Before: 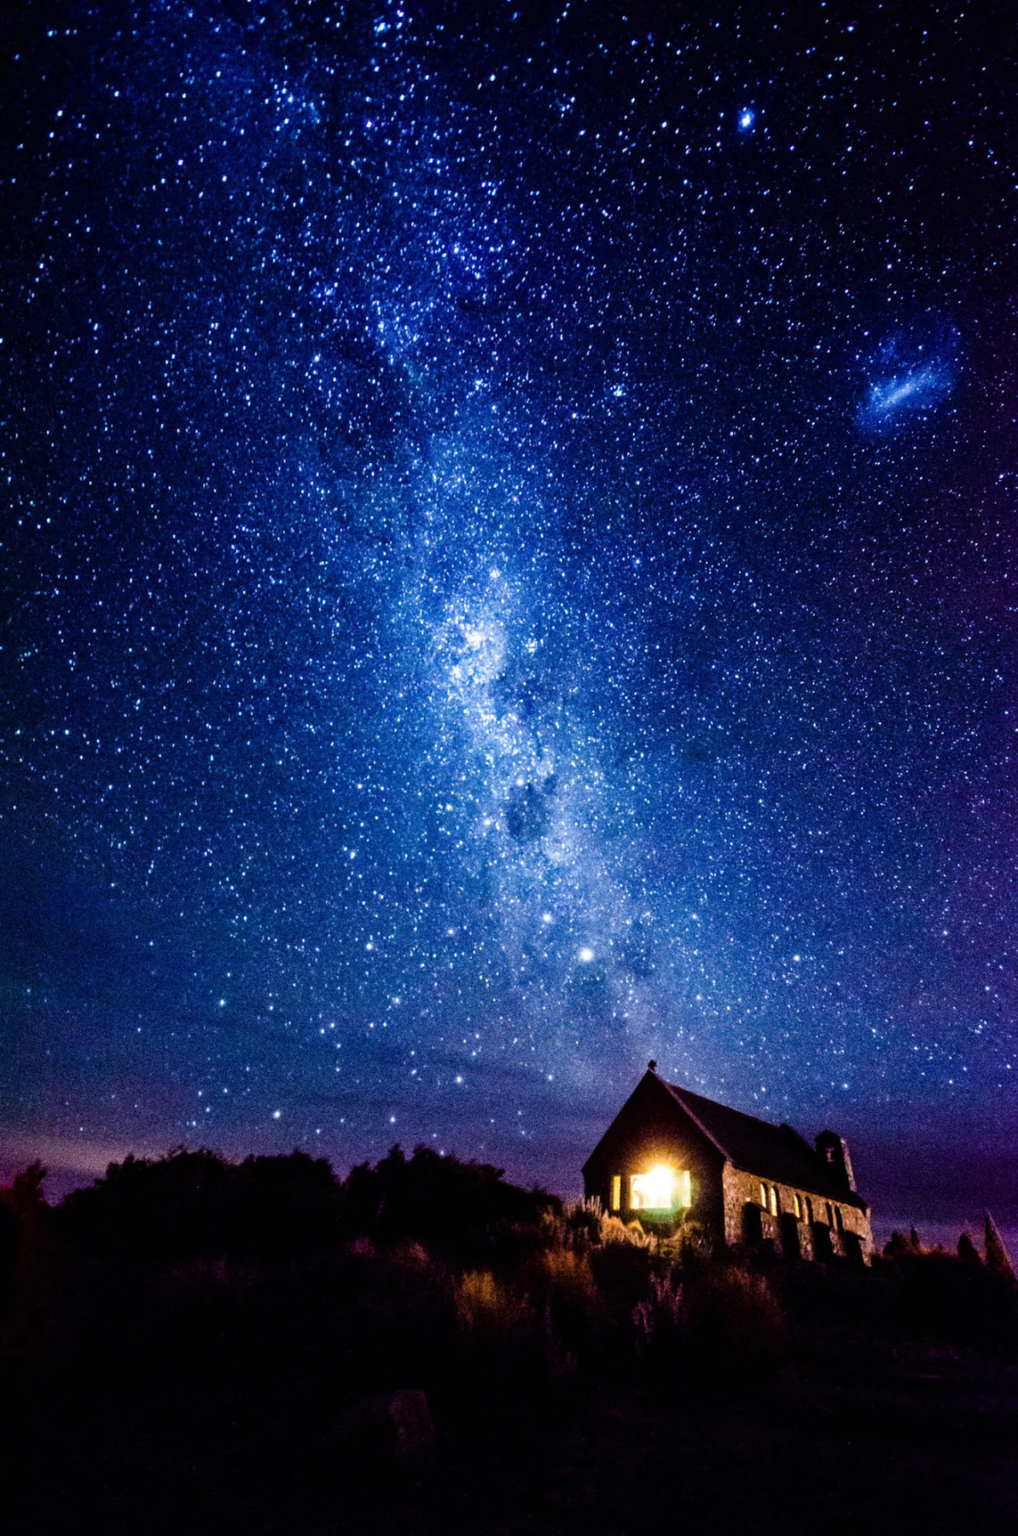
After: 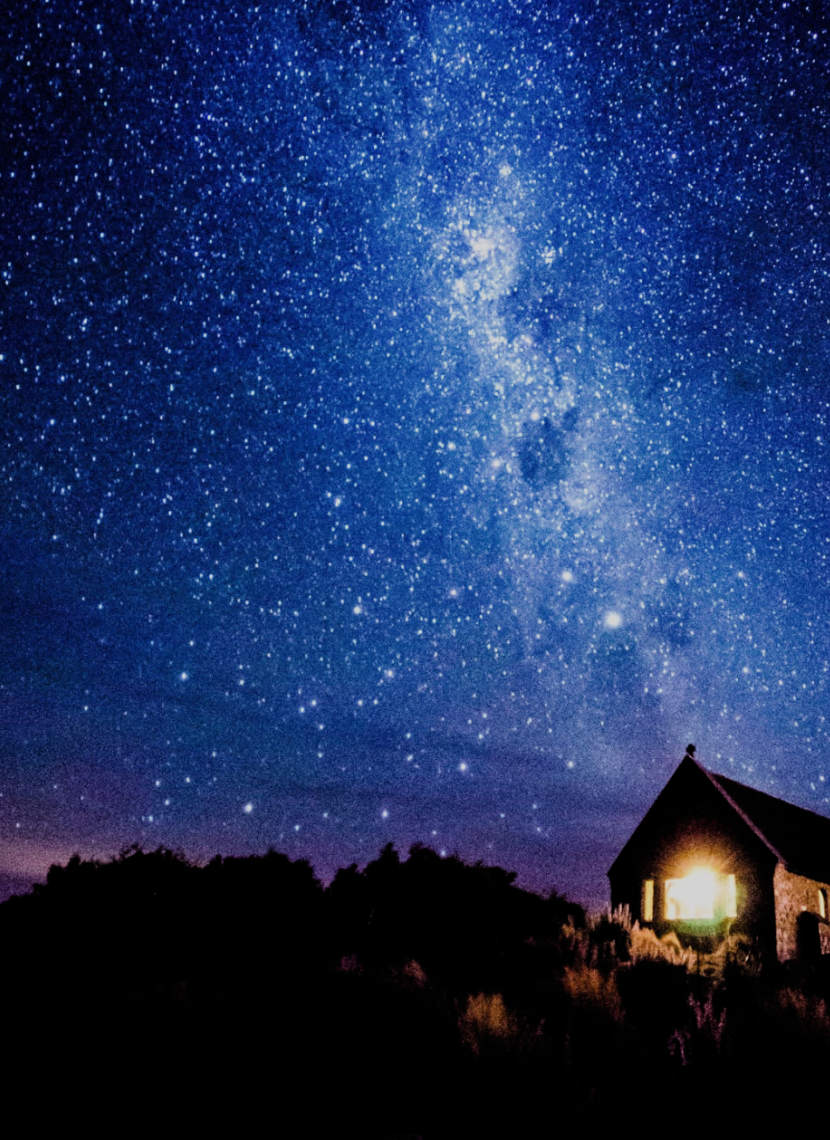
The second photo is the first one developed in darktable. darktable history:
crop: left 6.572%, top 27.946%, right 24.191%, bottom 9.07%
filmic rgb: black relative exposure -7.65 EV, white relative exposure 4.56 EV, threshold 3.02 EV, hardness 3.61, add noise in highlights 0.001, color science v3 (2019), use custom middle-gray values true, contrast in highlights soft, enable highlight reconstruction true
